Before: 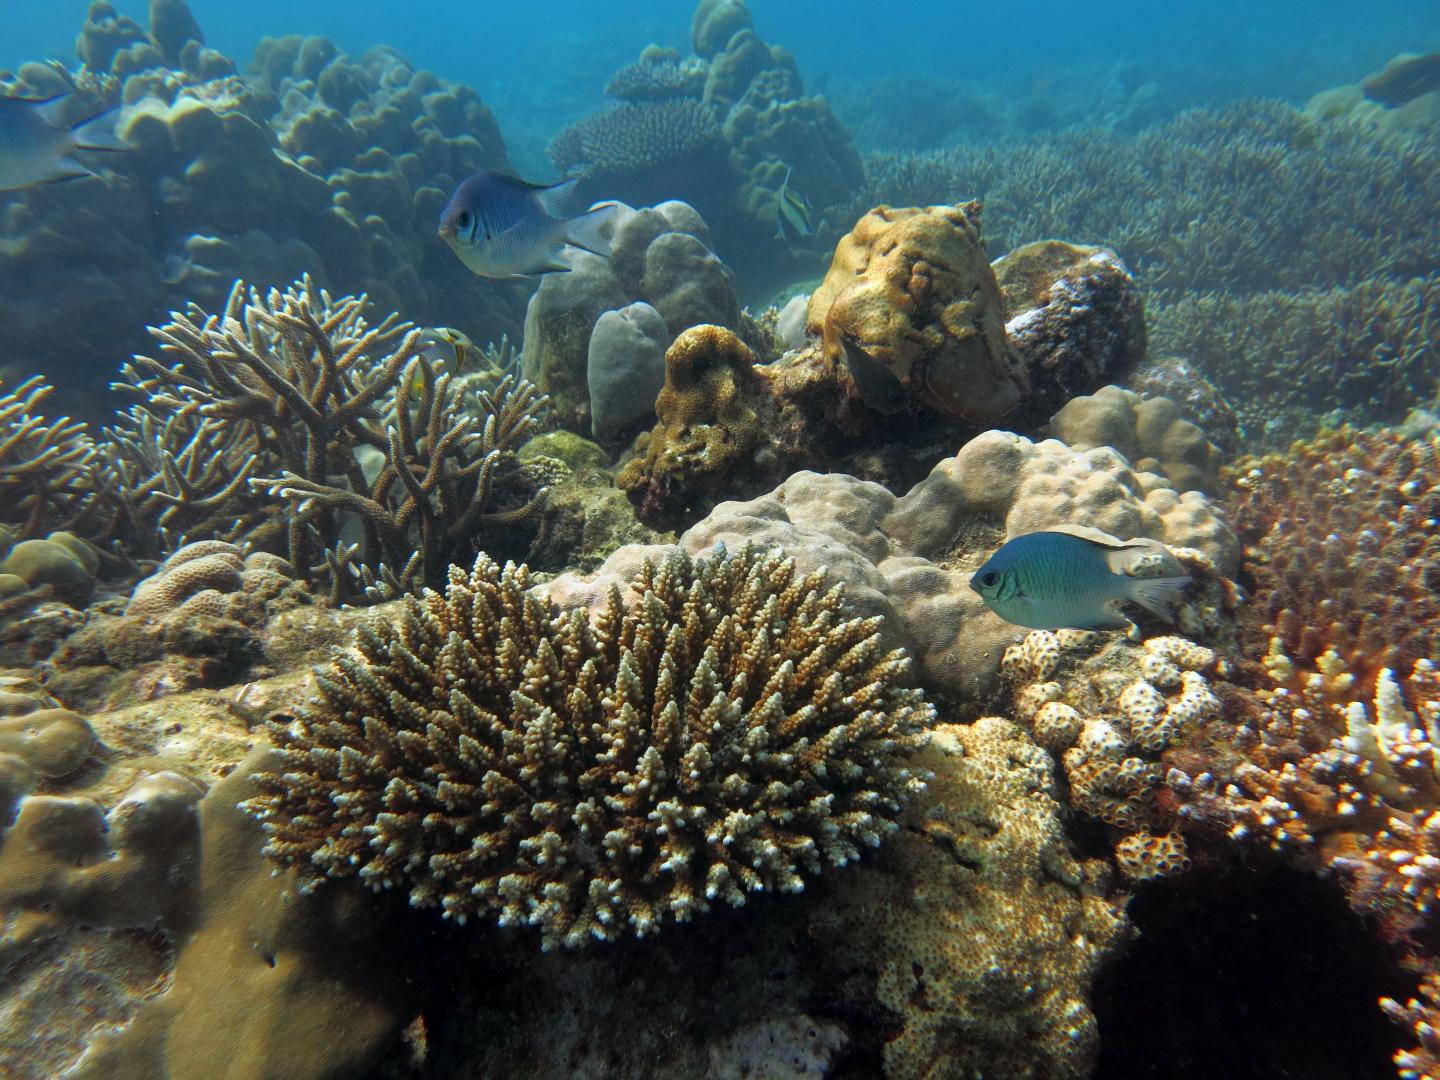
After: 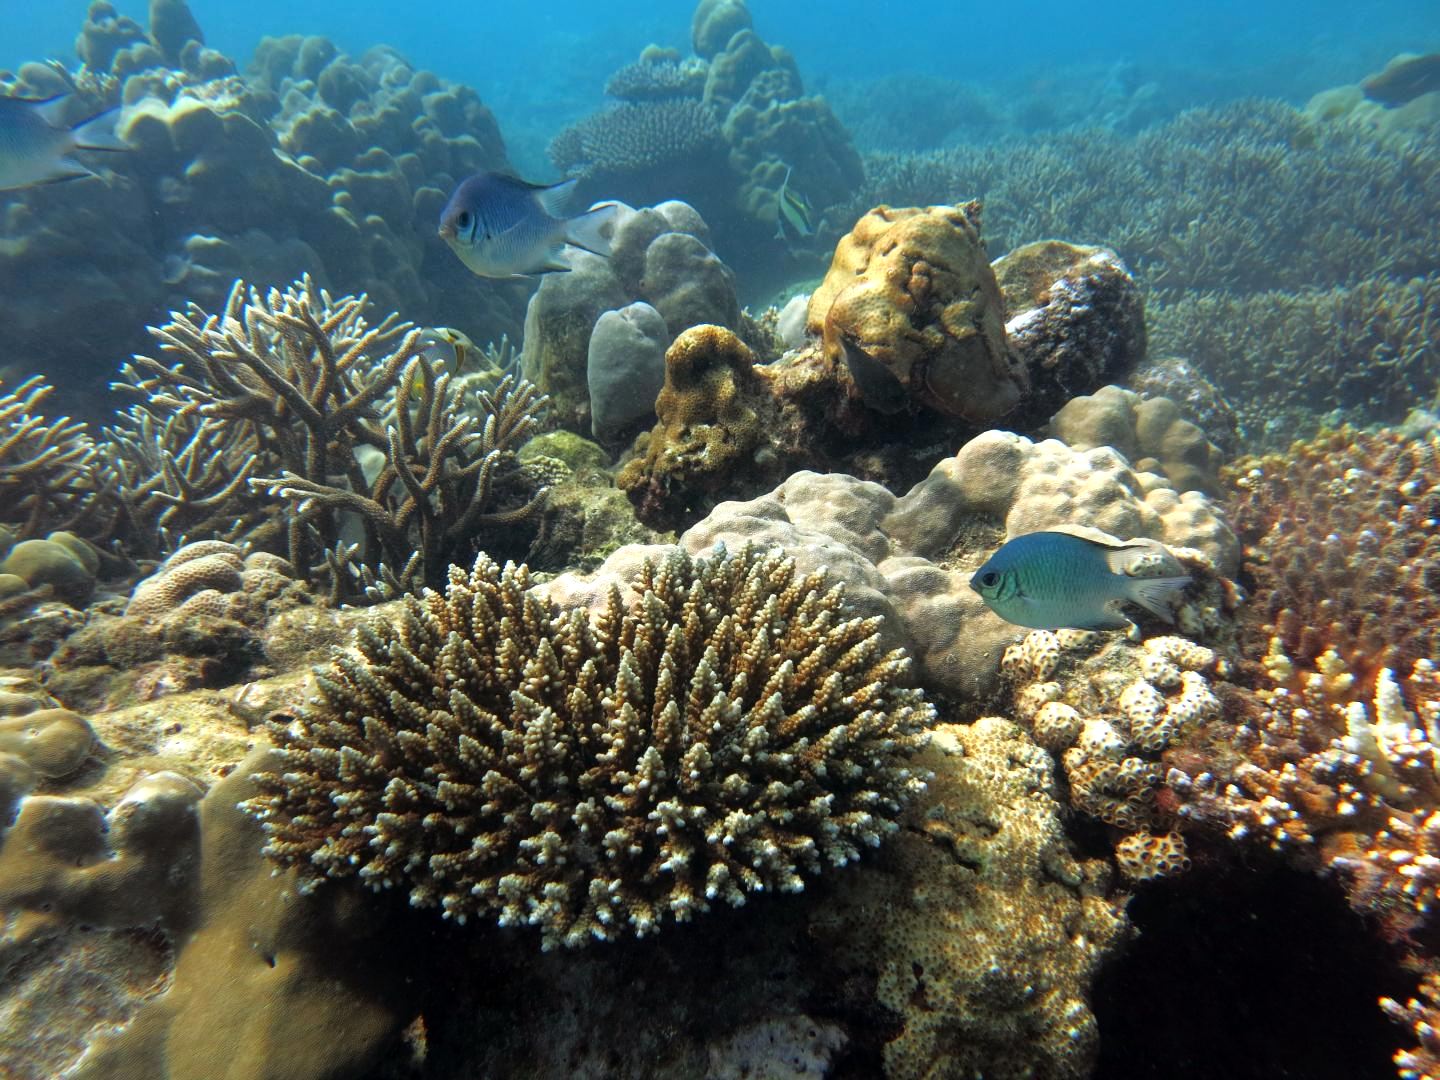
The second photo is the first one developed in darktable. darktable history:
tone equalizer: -8 EV -0.379 EV, -7 EV -0.419 EV, -6 EV -0.348 EV, -5 EV -0.212 EV, -3 EV 0.206 EV, -2 EV 0.311 EV, -1 EV 0.404 EV, +0 EV 0.392 EV
